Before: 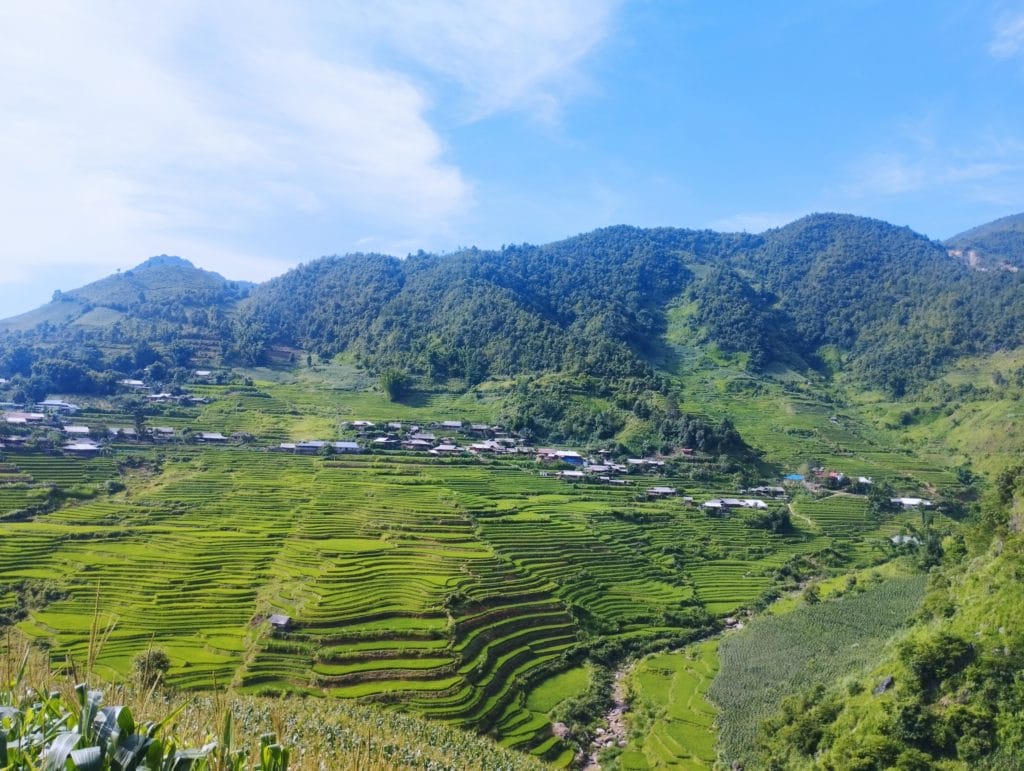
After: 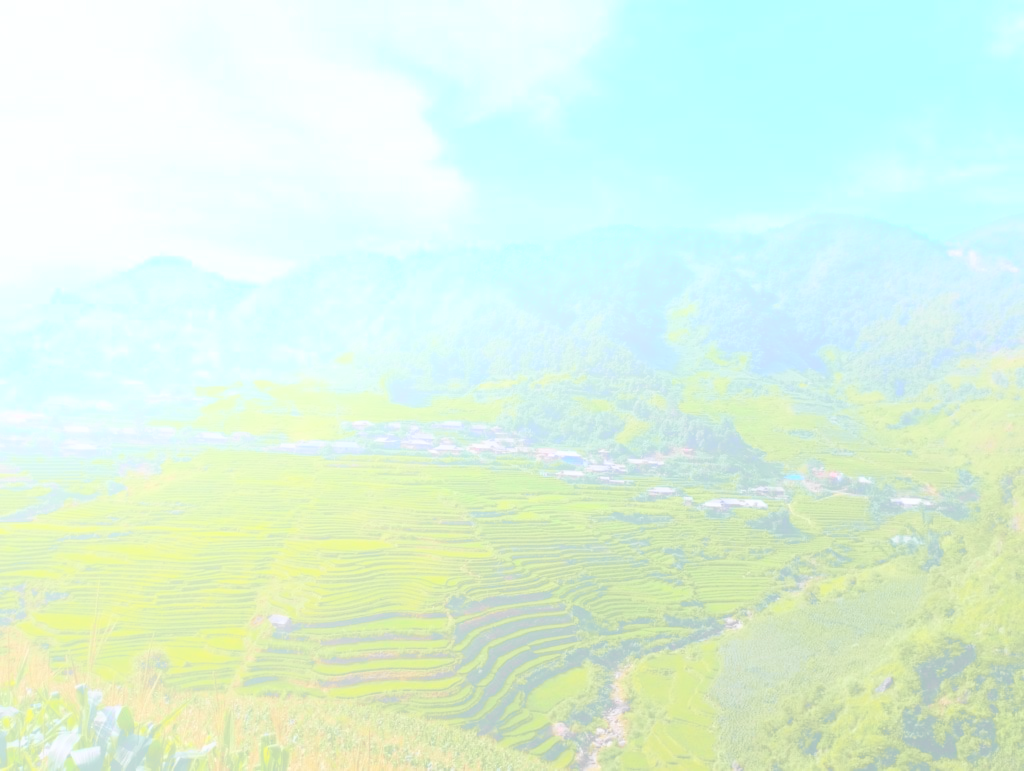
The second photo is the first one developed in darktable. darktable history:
tone curve: curves: ch0 [(0, 0) (0.058, 0.037) (0.214, 0.183) (0.304, 0.288) (0.561, 0.554) (0.687, 0.677) (0.768, 0.768) (0.858, 0.861) (0.987, 0.945)]; ch1 [(0, 0) (0.172, 0.123) (0.312, 0.296) (0.432, 0.448) (0.471, 0.469) (0.502, 0.5) (0.521, 0.505) (0.565, 0.569) (0.663, 0.663) (0.703, 0.721) (0.857, 0.917) (1, 1)]; ch2 [(0, 0) (0.411, 0.424) (0.485, 0.497) (0.502, 0.5) (0.517, 0.511) (0.556, 0.562) (0.626, 0.594) (0.709, 0.661) (1, 1)], color space Lab, independent channels, preserve colors none
color balance rgb: shadows lift › chroma 3.88%, shadows lift › hue 88.52°, power › hue 214.65°, global offset › chroma 0.1%, global offset › hue 252.4°, contrast 4.45%
bloom: size 70%, threshold 25%, strength 70%
